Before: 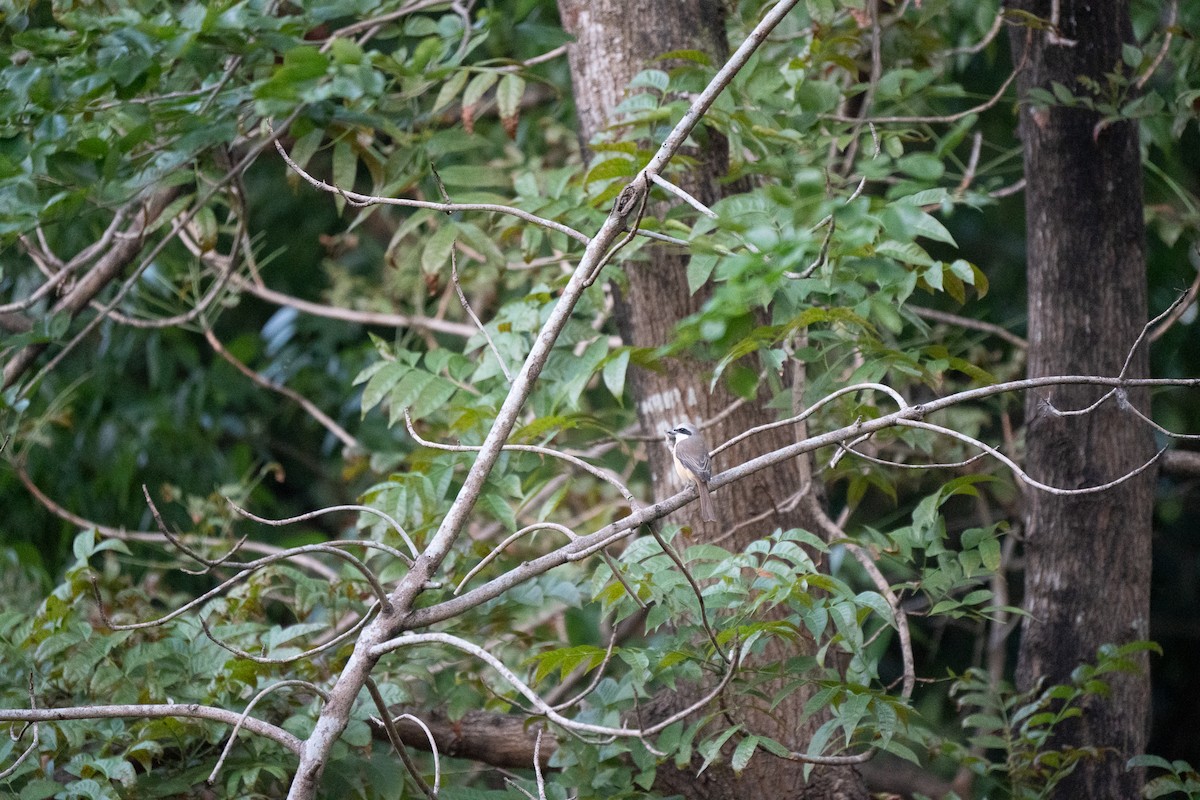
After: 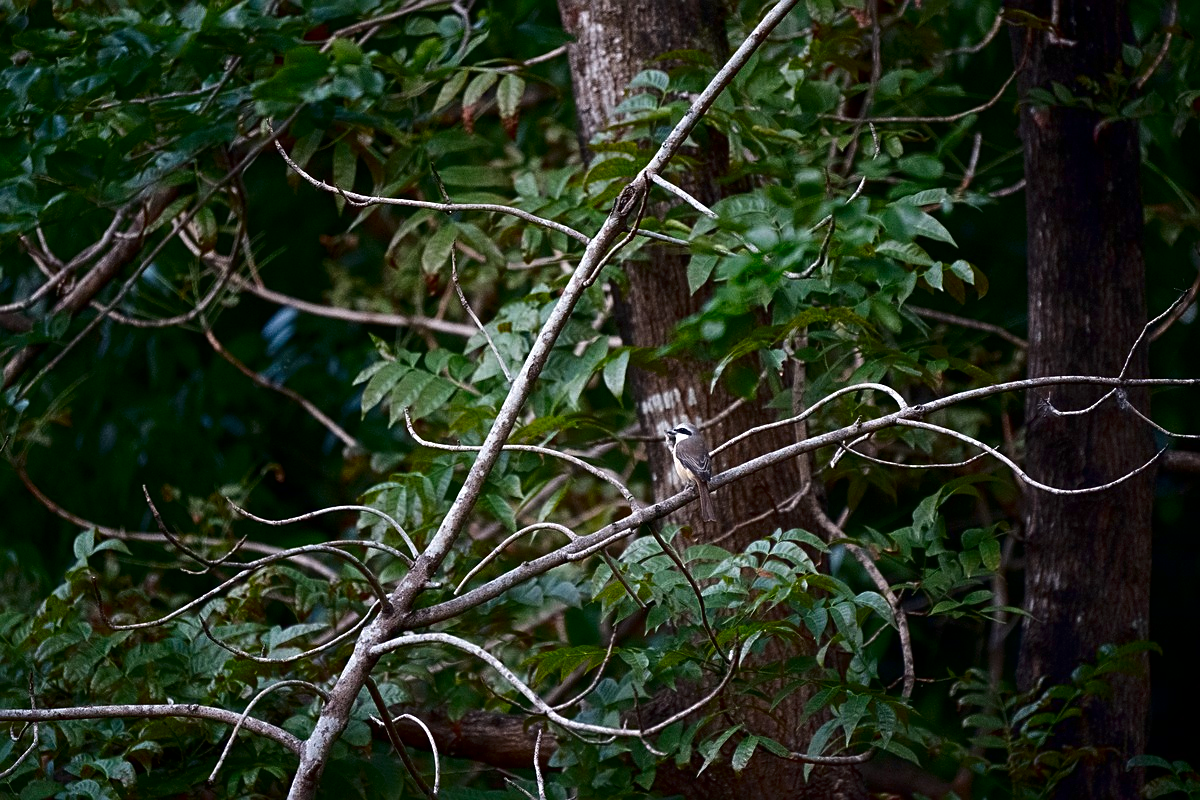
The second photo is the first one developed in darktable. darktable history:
contrast brightness saturation: contrast 0.092, brightness -0.57, saturation 0.167
sharpen: on, module defaults
